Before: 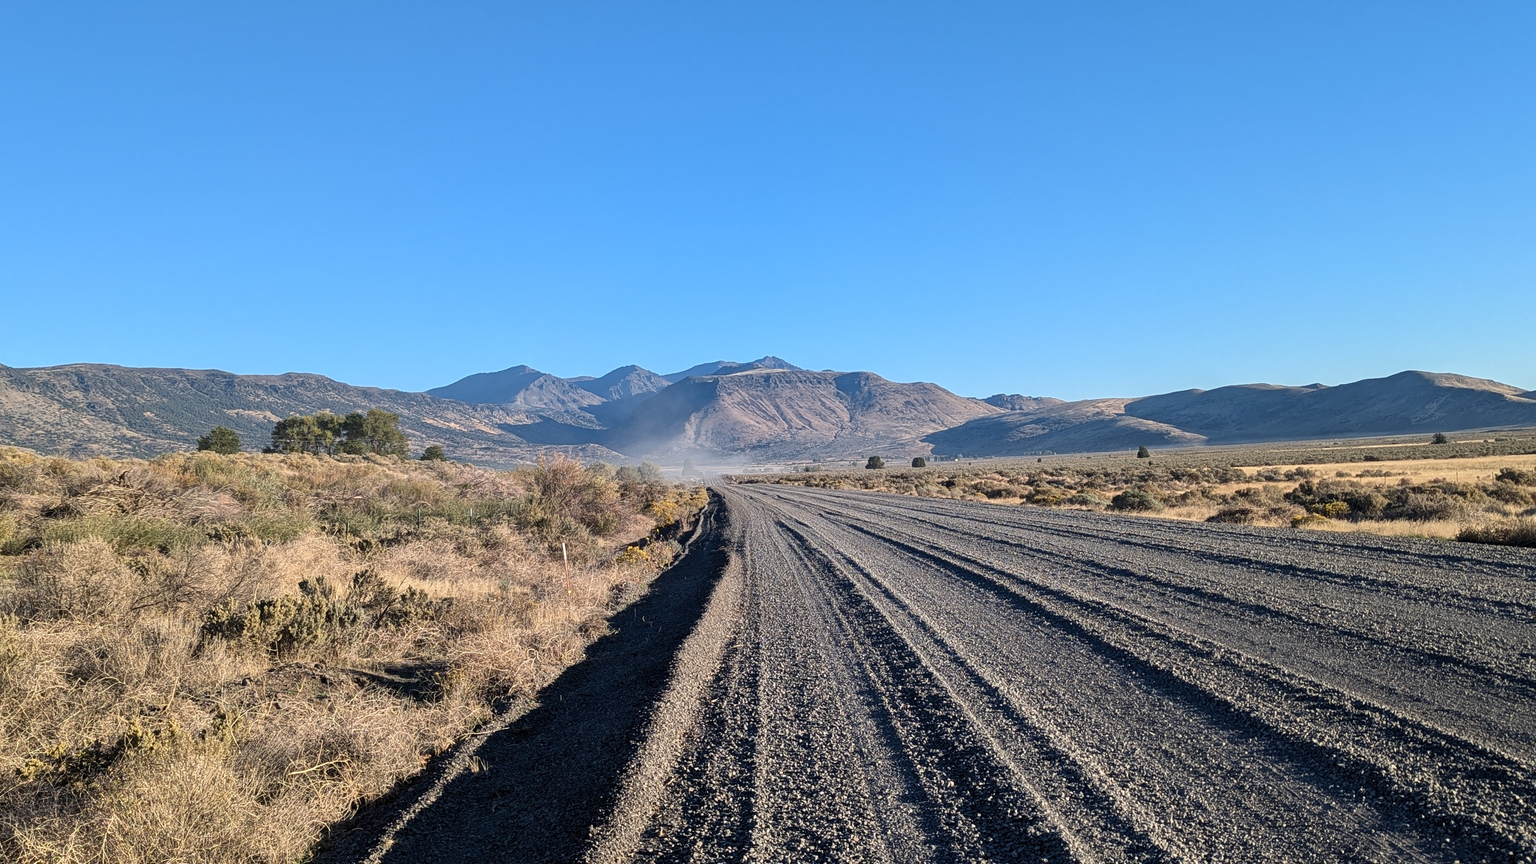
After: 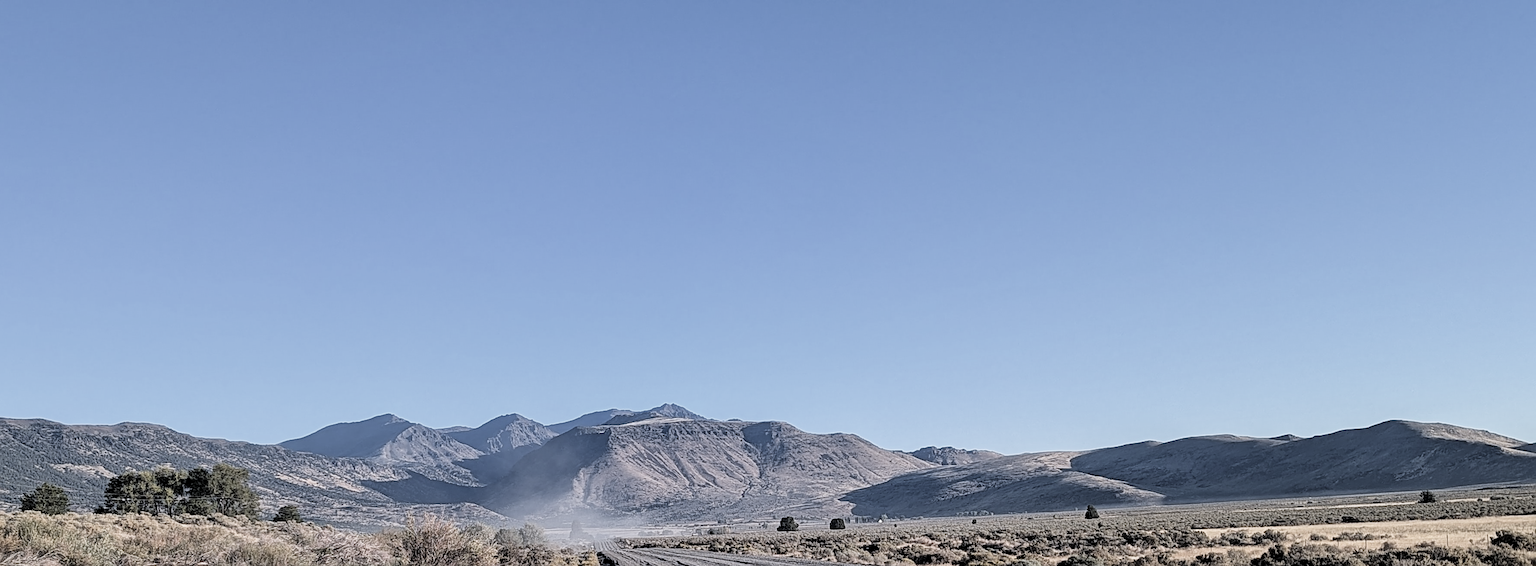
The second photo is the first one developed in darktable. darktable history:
crop and rotate: left 11.698%, bottom 42.125%
color calibration: illuminant as shot in camera, x 0.358, y 0.373, temperature 4628.91 K
local contrast: highlights 107%, shadows 102%, detail 120%, midtone range 0.2
filmic rgb: black relative exposure -5.09 EV, white relative exposure 3.17 EV, hardness 3.48, contrast 1.183, highlights saturation mix -49.39%
contrast brightness saturation: contrast -0.058, saturation -0.414
sharpen: radius 2.53, amount 0.329
levels: levels [0.026, 0.507, 0.987]
